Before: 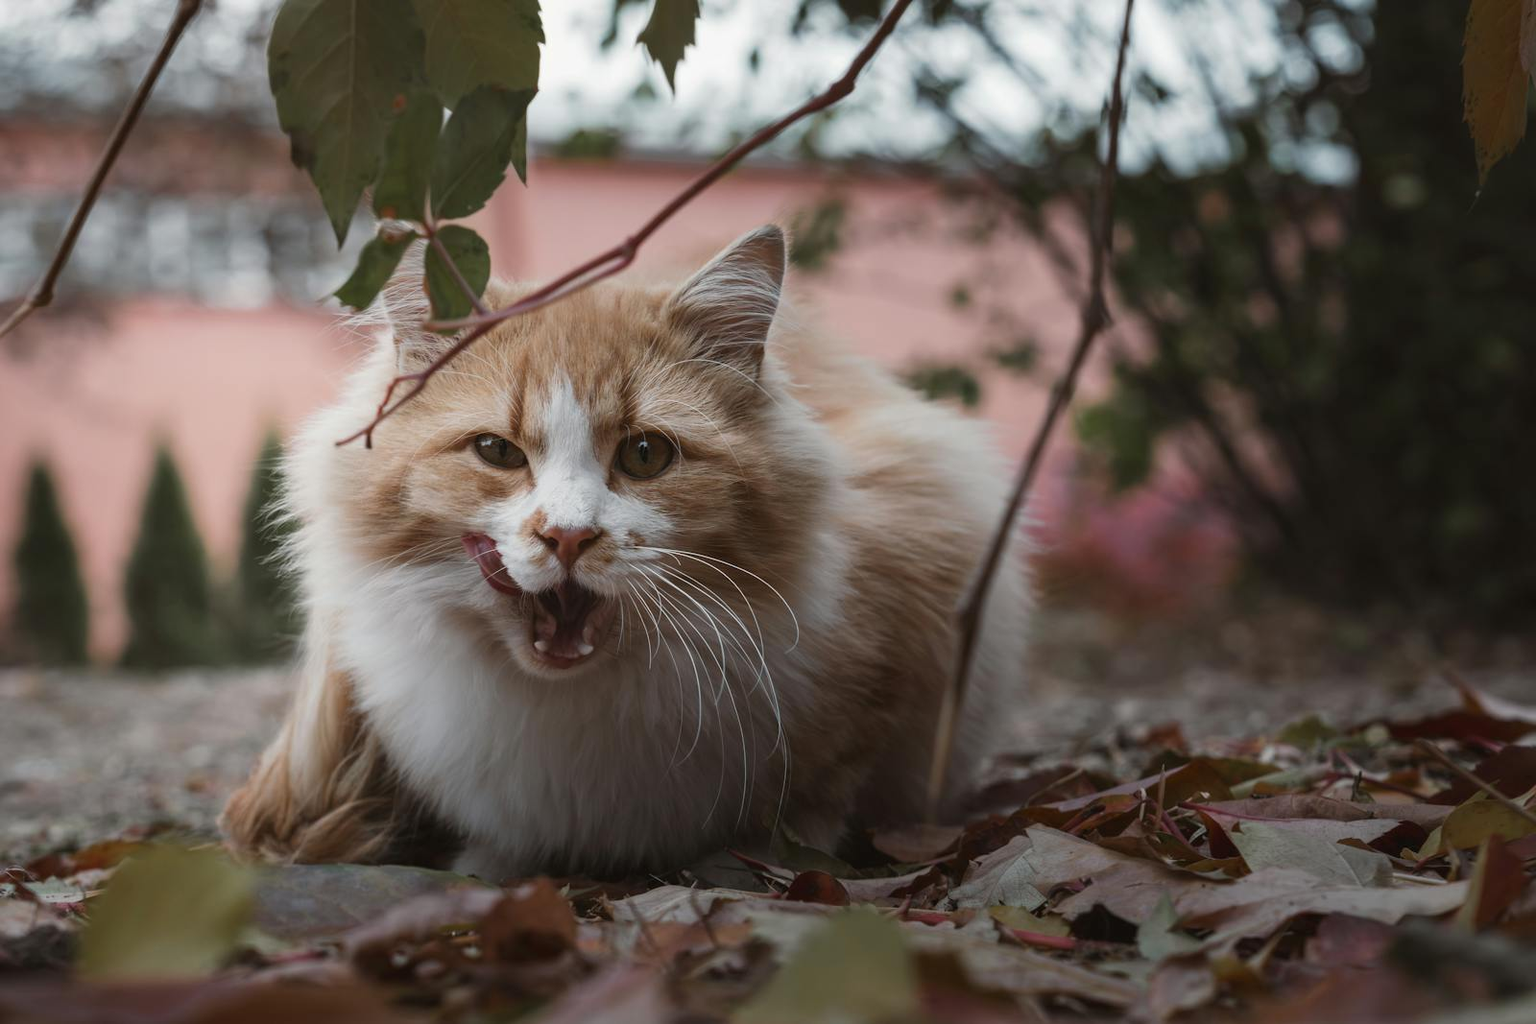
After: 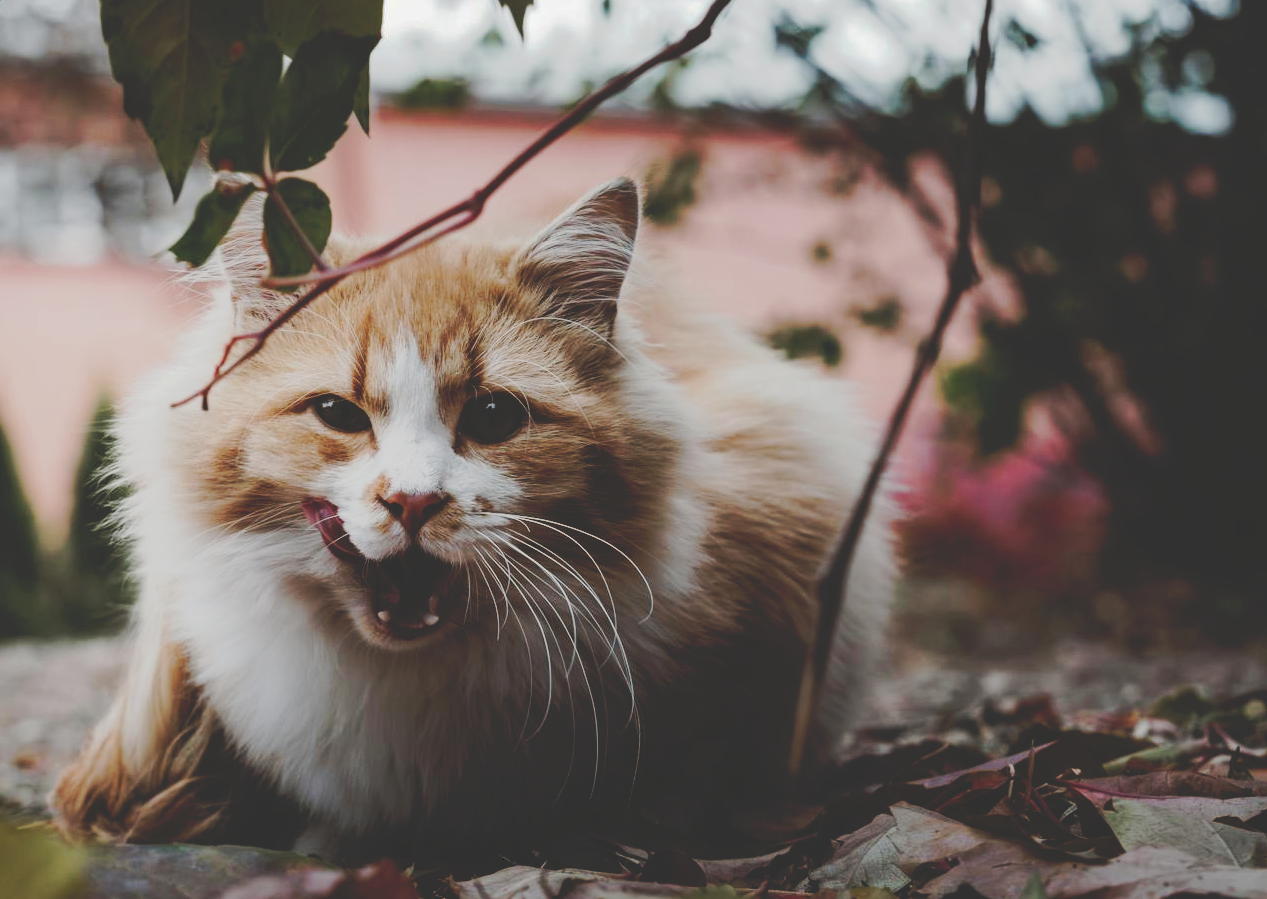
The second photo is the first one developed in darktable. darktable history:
crop: left 11.225%, top 5.381%, right 9.565%, bottom 10.314%
tone curve: curves: ch0 [(0, 0) (0.003, 0.198) (0.011, 0.198) (0.025, 0.198) (0.044, 0.198) (0.069, 0.201) (0.1, 0.202) (0.136, 0.207) (0.177, 0.212) (0.224, 0.222) (0.277, 0.27) (0.335, 0.332) (0.399, 0.422) (0.468, 0.542) (0.543, 0.626) (0.623, 0.698) (0.709, 0.764) (0.801, 0.82) (0.898, 0.863) (1, 1)], preserve colors none
